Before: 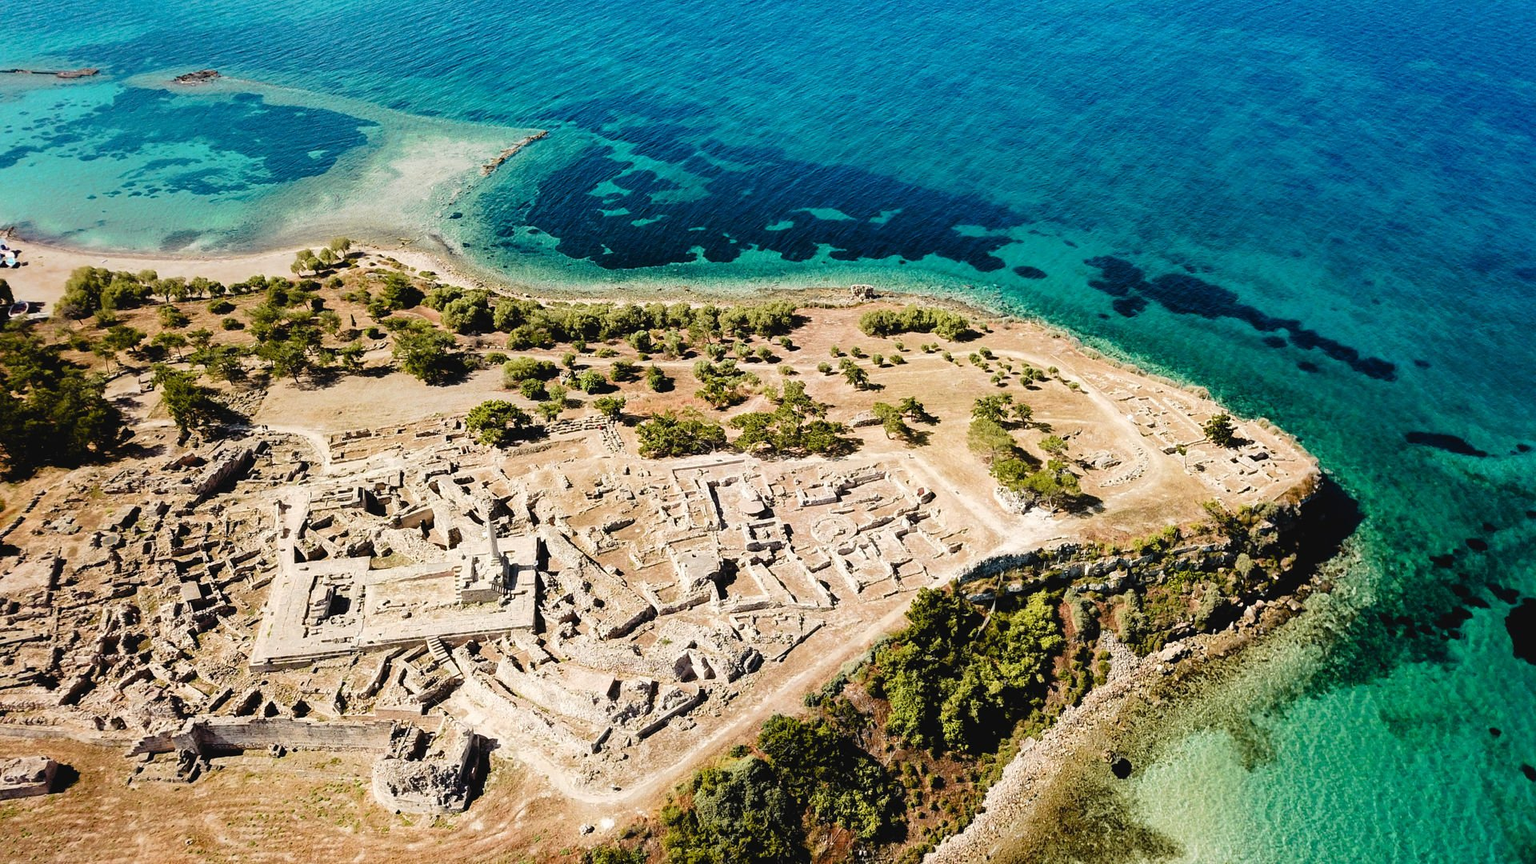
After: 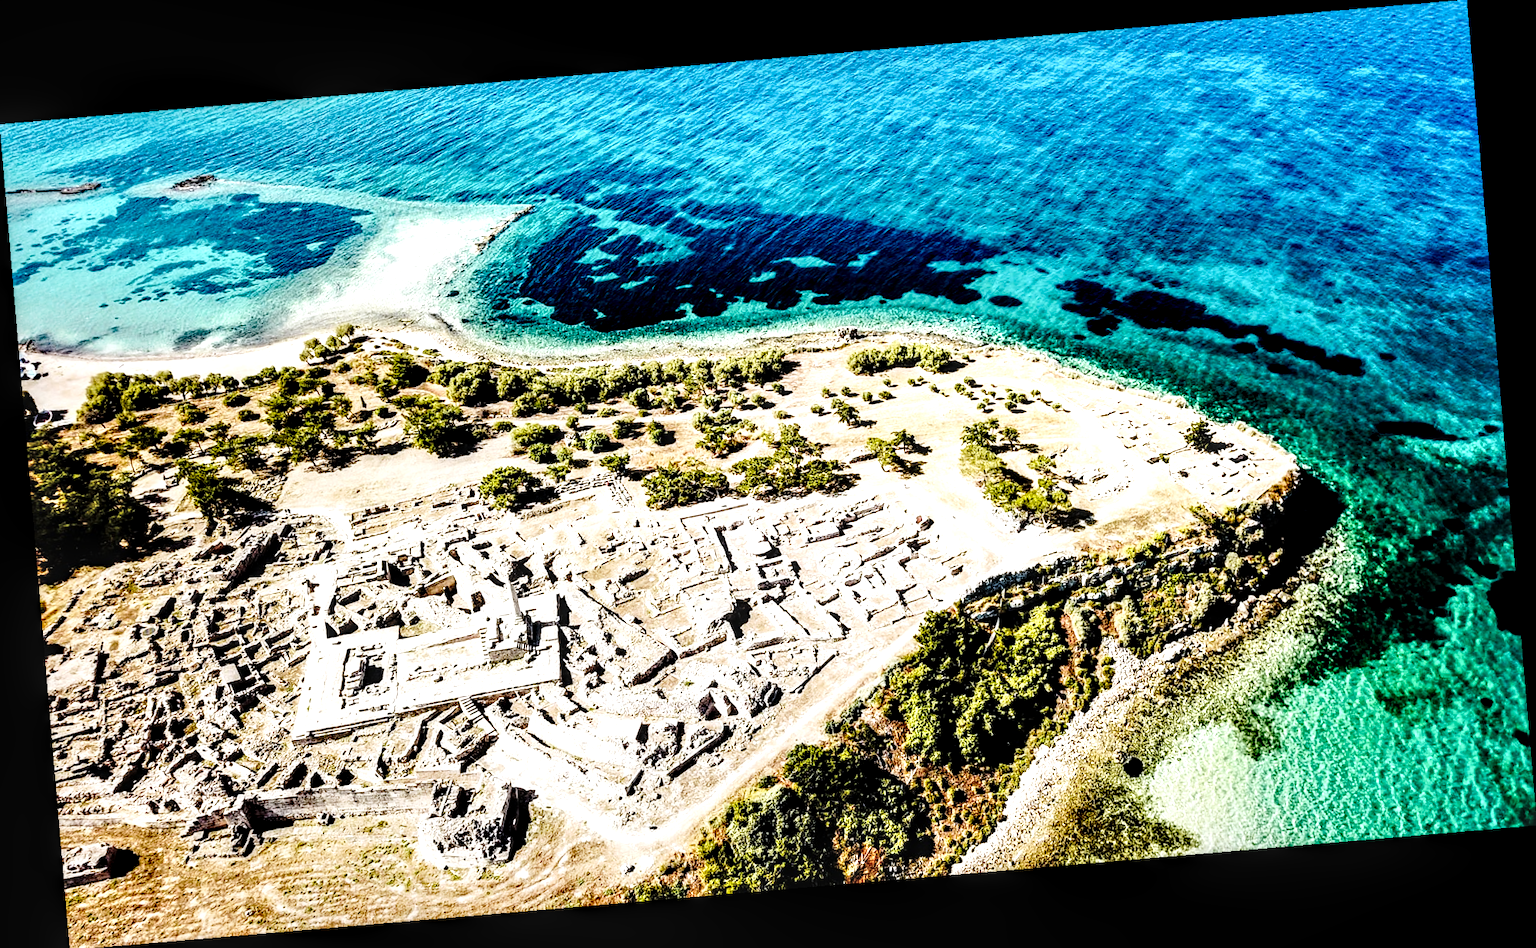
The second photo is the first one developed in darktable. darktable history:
base curve: curves: ch0 [(0, 0) (0.036, 0.025) (0.121, 0.166) (0.206, 0.329) (0.605, 0.79) (1, 1)], preserve colors none
local contrast: highlights 19%, detail 186%
rotate and perspective: rotation -4.86°, automatic cropping off
tone equalizer: -8 EV -1.08 EV, -7 EV -1.01 EV, -6 EV -0.867 EV, -5 EV -0.578 EV, -3 EV 0.578 EV, -2 EV 0.867 EV, -1 EV 1.01 EV, +0 EV 1.08 EV, edges refinement/feathering 500, mask exposure compensation -1.57 EV, preserve details no
white balance: red 0.98, blue 1.034
